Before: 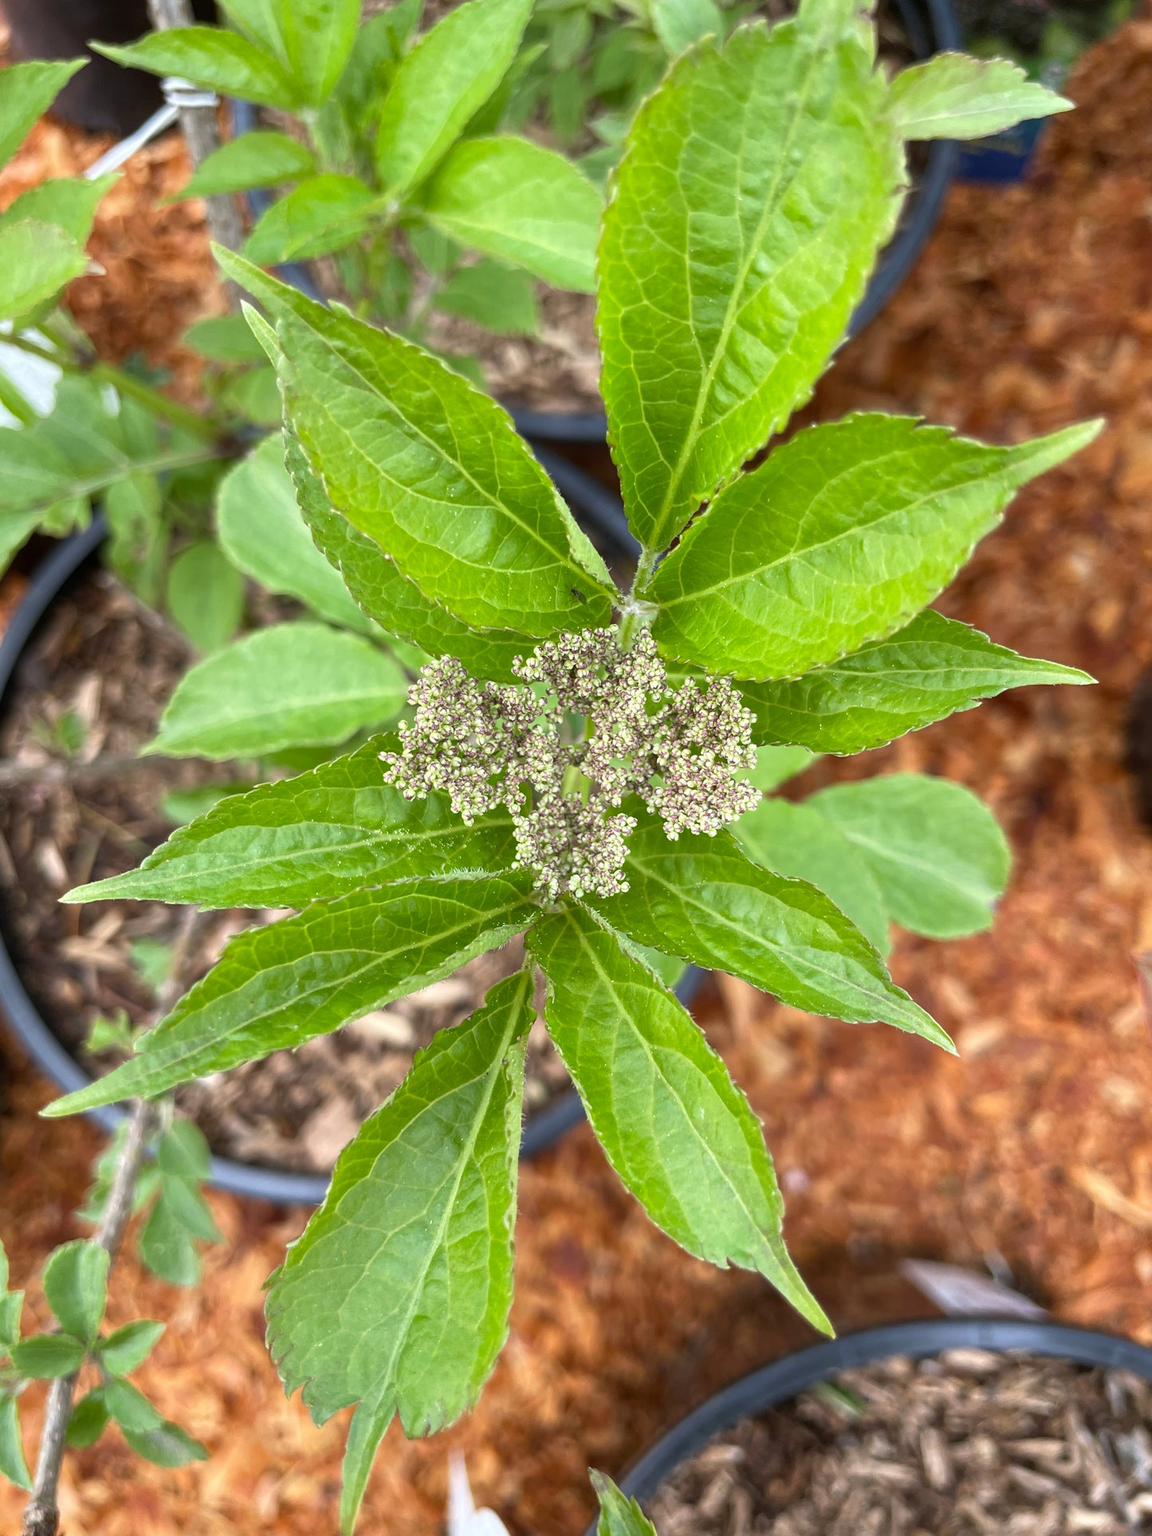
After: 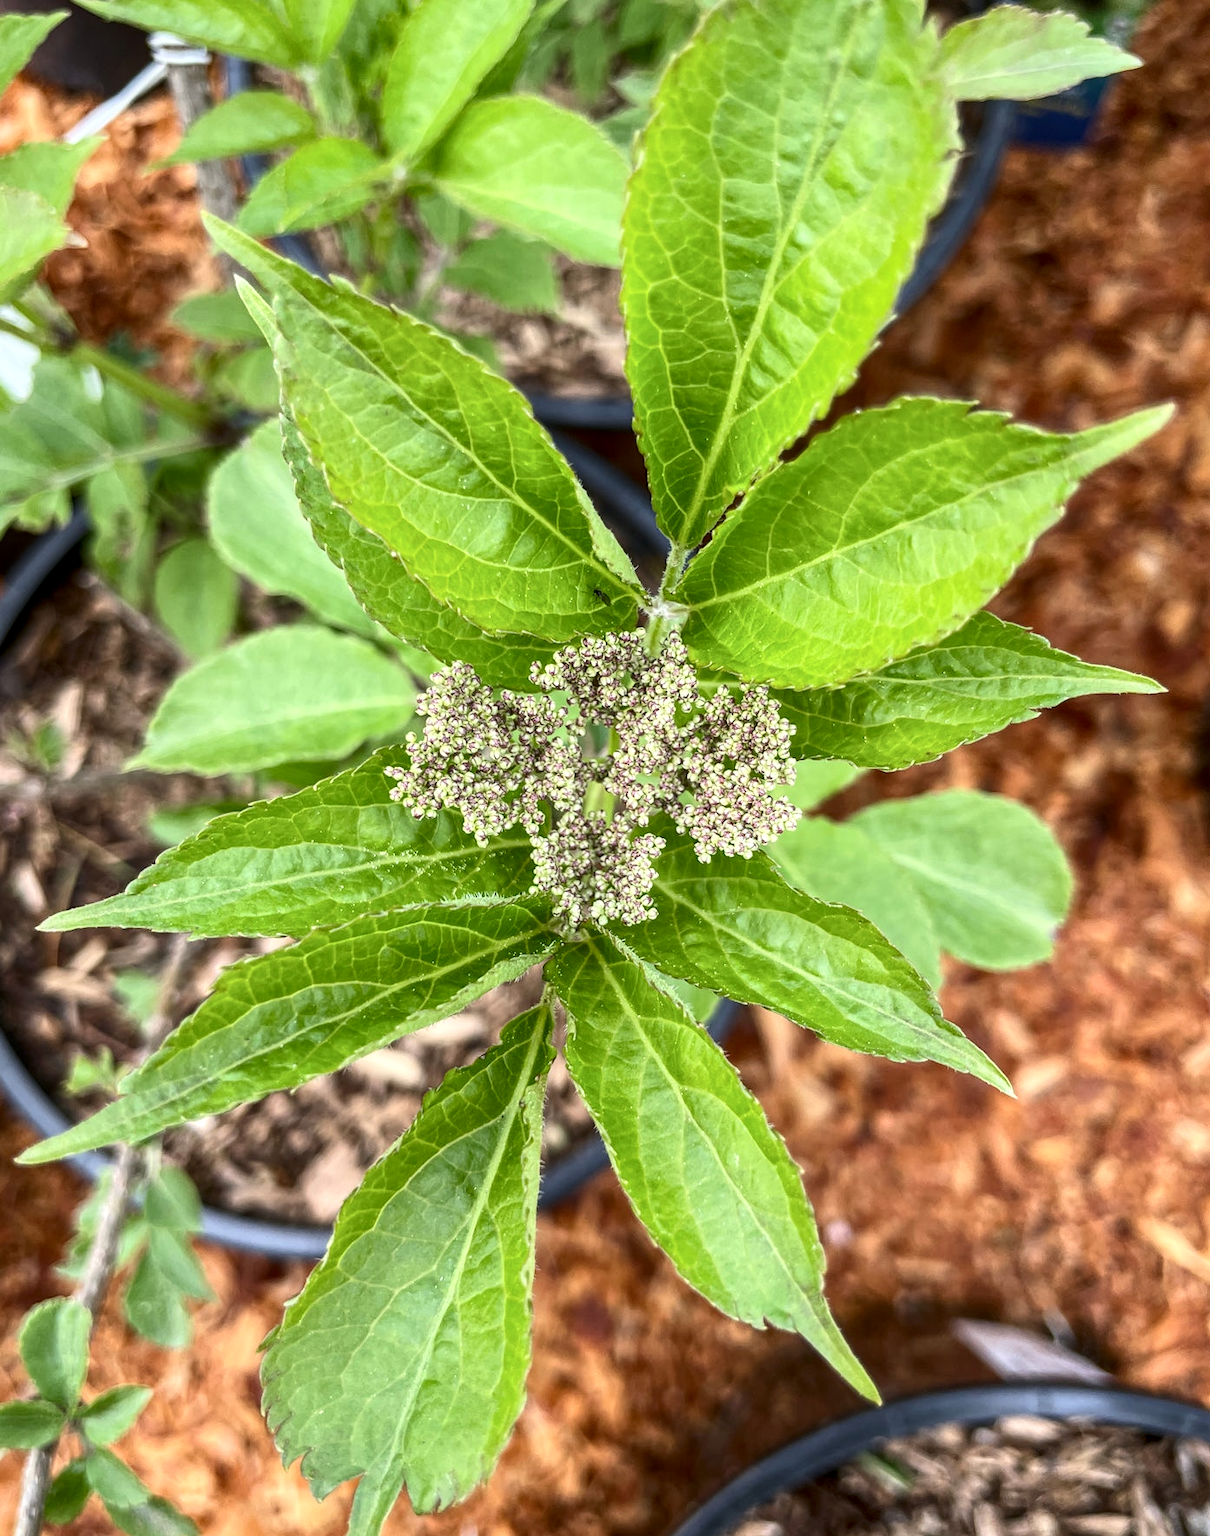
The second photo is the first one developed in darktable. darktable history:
contrast brightness saturation: contrast 0.223
crop: left 2.28%, top 3.161%, right 1.148%, bottom 4.978%
local contrast: on, module defaults
